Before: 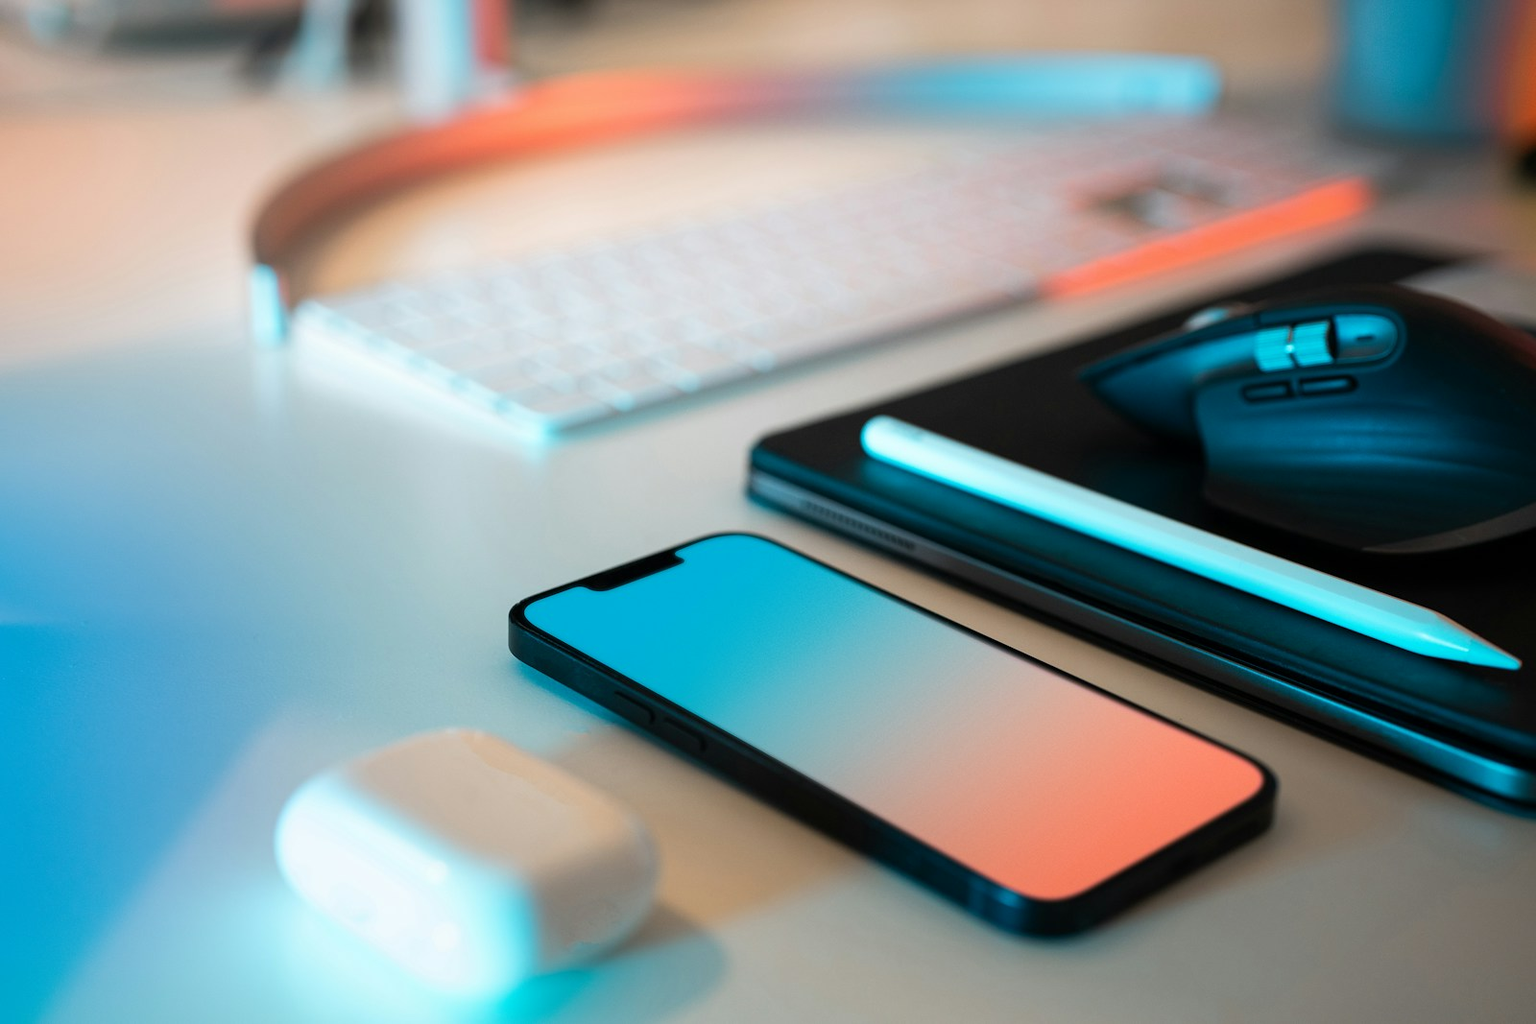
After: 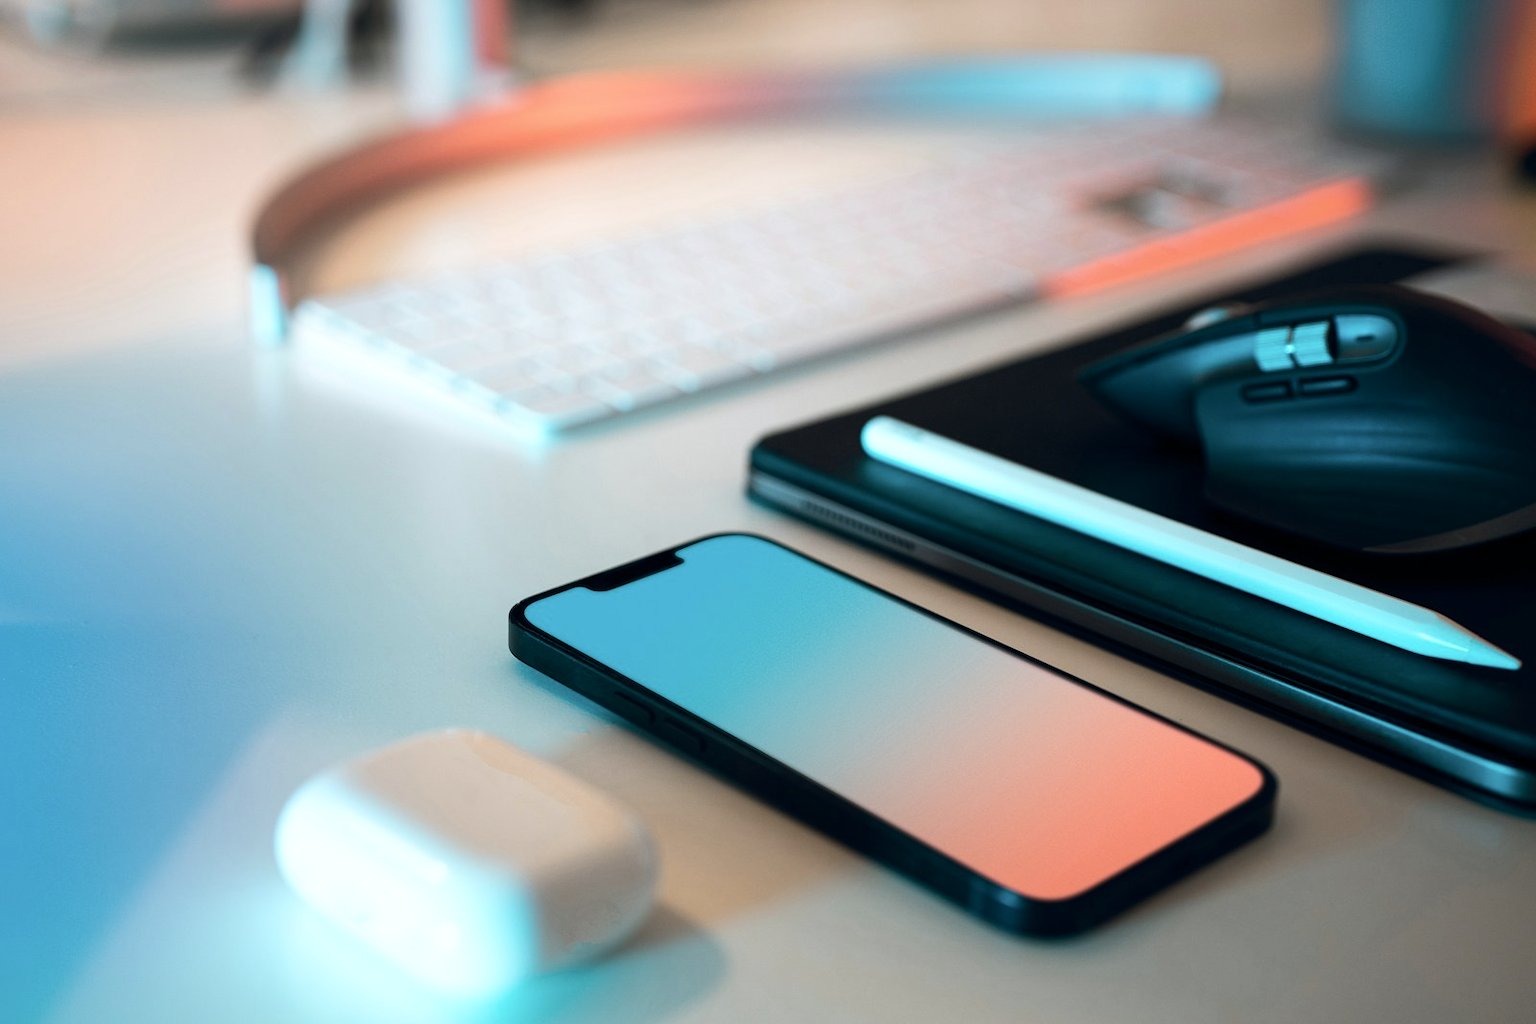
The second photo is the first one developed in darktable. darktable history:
color balance rgb: shadows lift › chroma 3.88%, shadows lift › hue 88.52°, power › hue 214.65°, global offset › chroma 0.1%, global offset › hue 252.4°, contrast 4.45%
contrast brightness saturation: contrast 0.11, saturation -0.17
